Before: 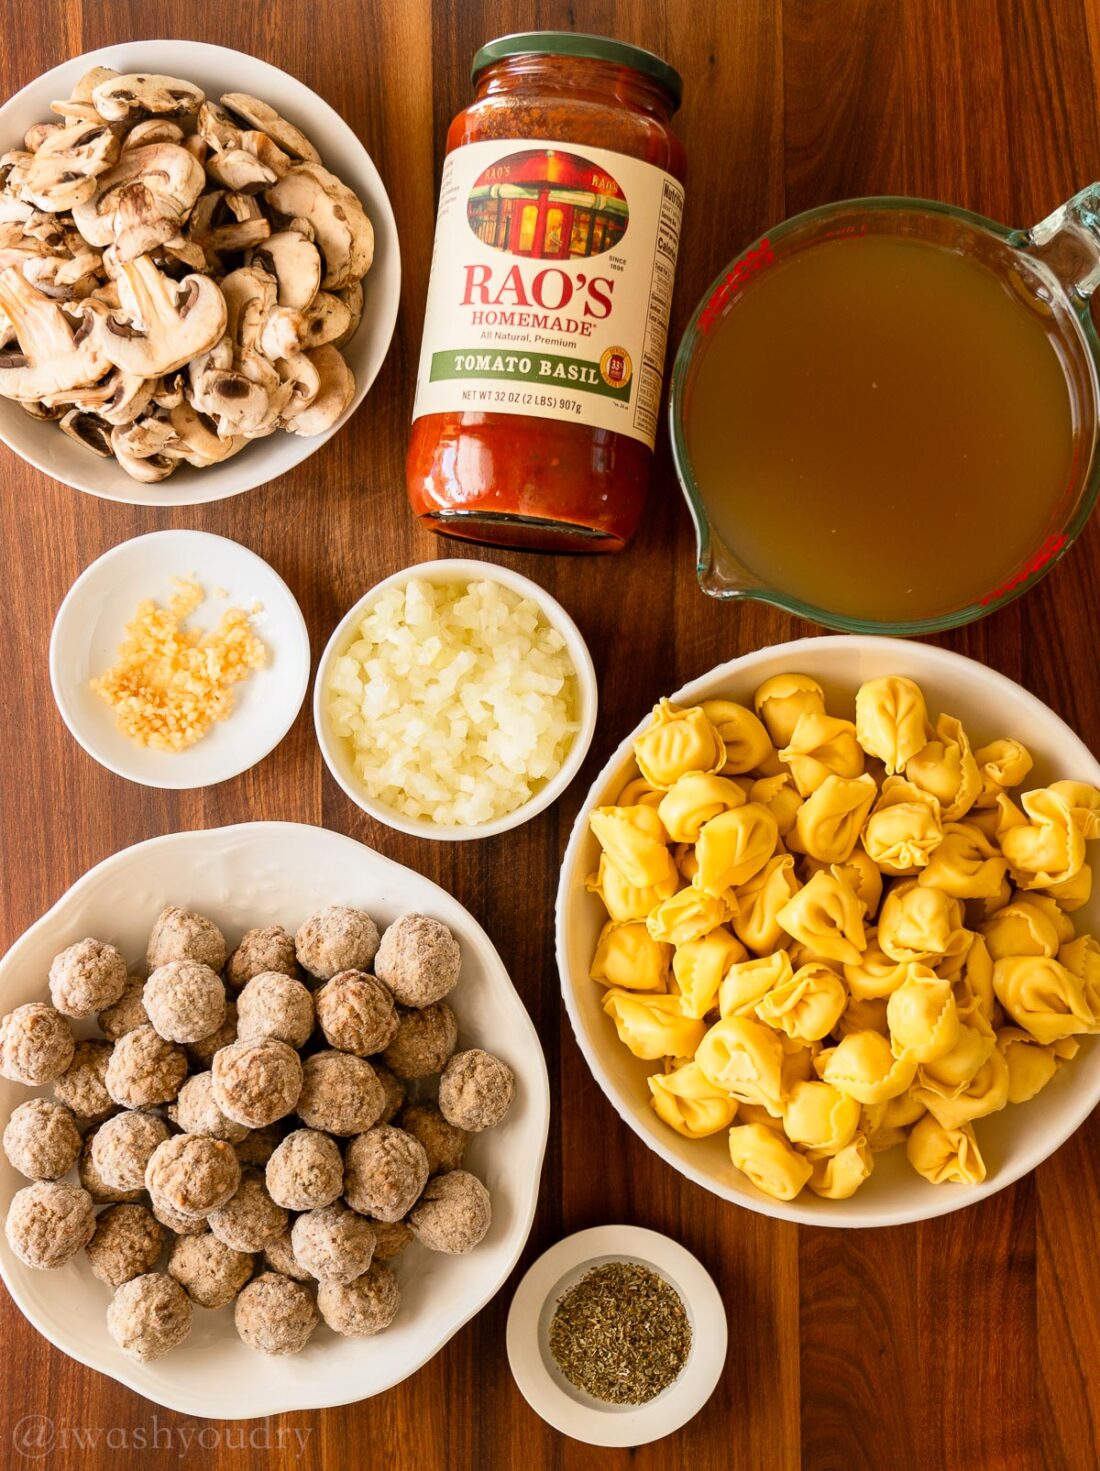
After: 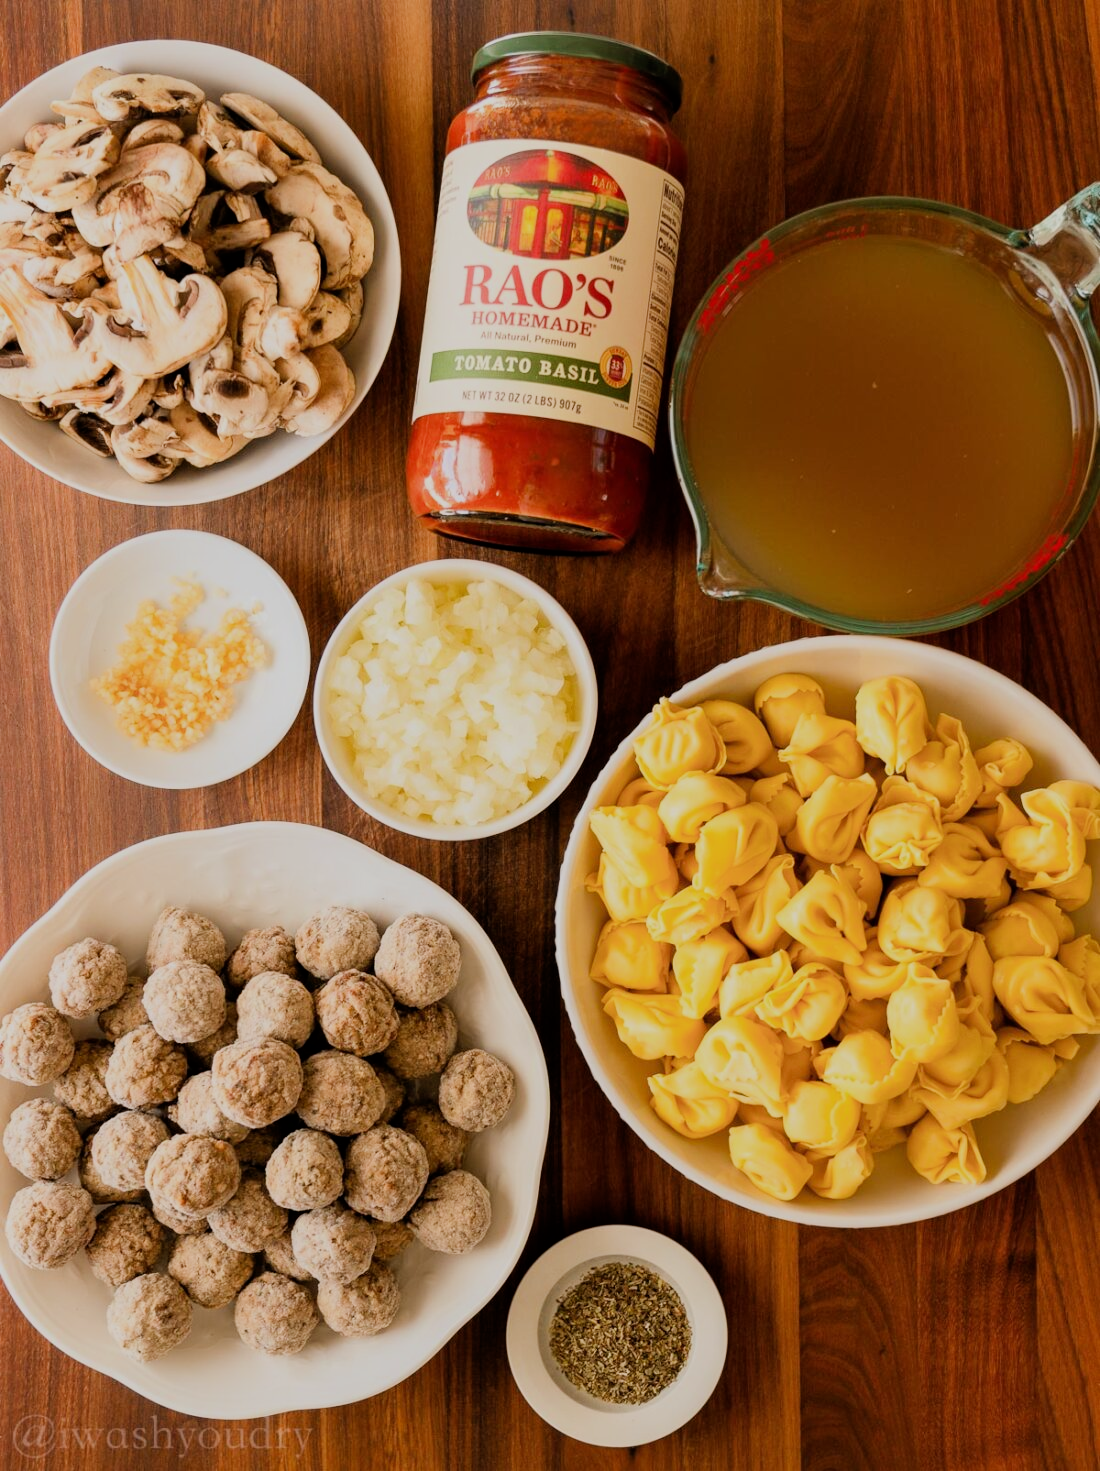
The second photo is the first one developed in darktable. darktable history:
filmic rgb: black relative exposure -7.43 EV, white relative exposure 4.83 EV, hardness 3.4
